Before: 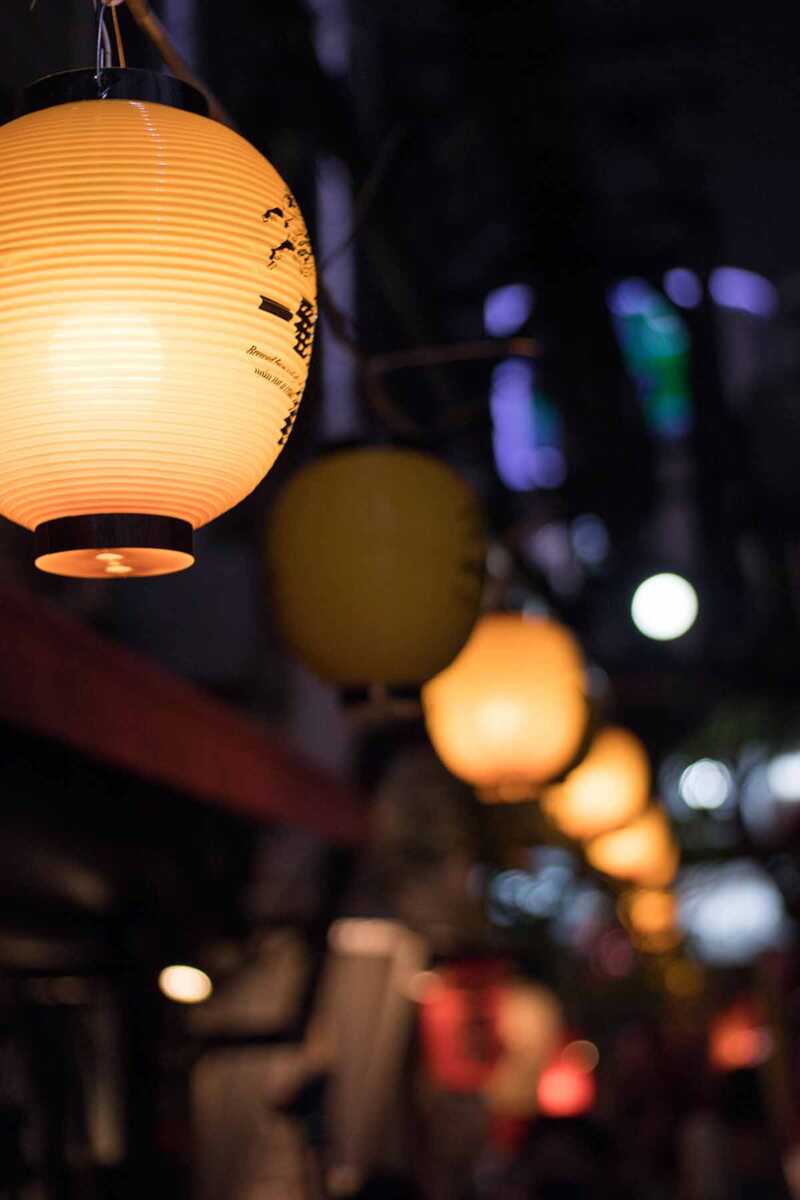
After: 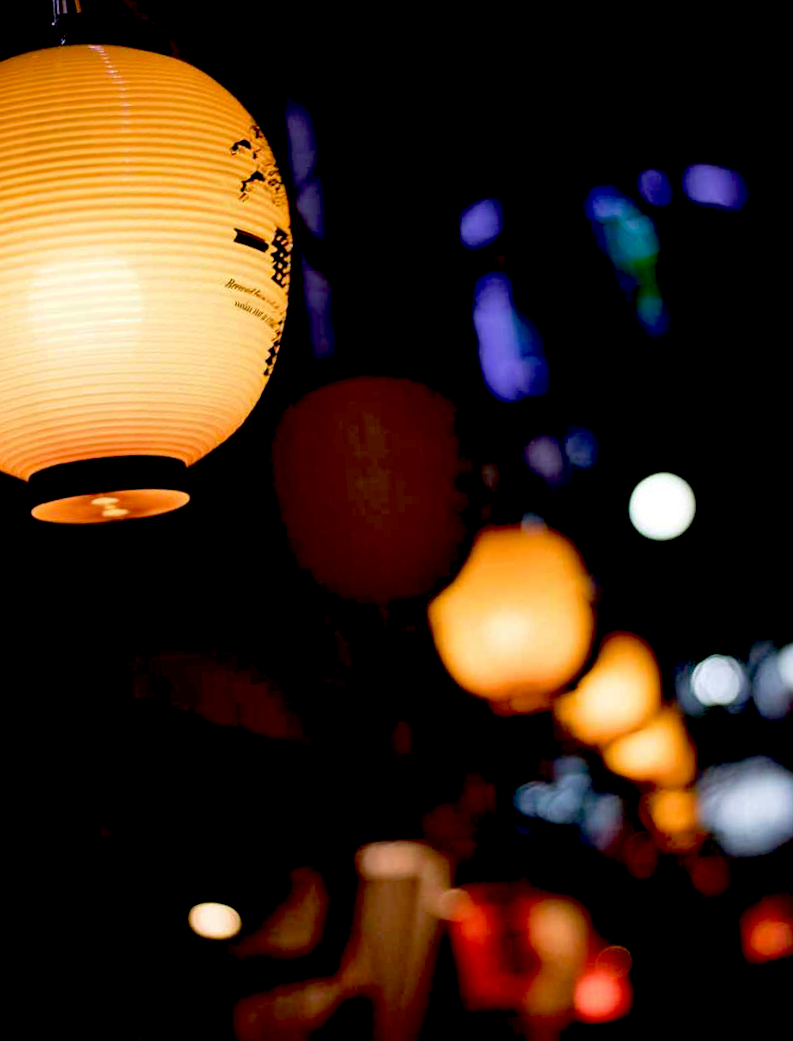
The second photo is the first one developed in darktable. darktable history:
exposure: black level correction 0.047, exposure 0.013 EV, compensate highlight preservation false
rotate and perspective: rotation -4.57°, crop left 0.054, crop right 0.944, crop top 0.087, crop bottom 0.914
